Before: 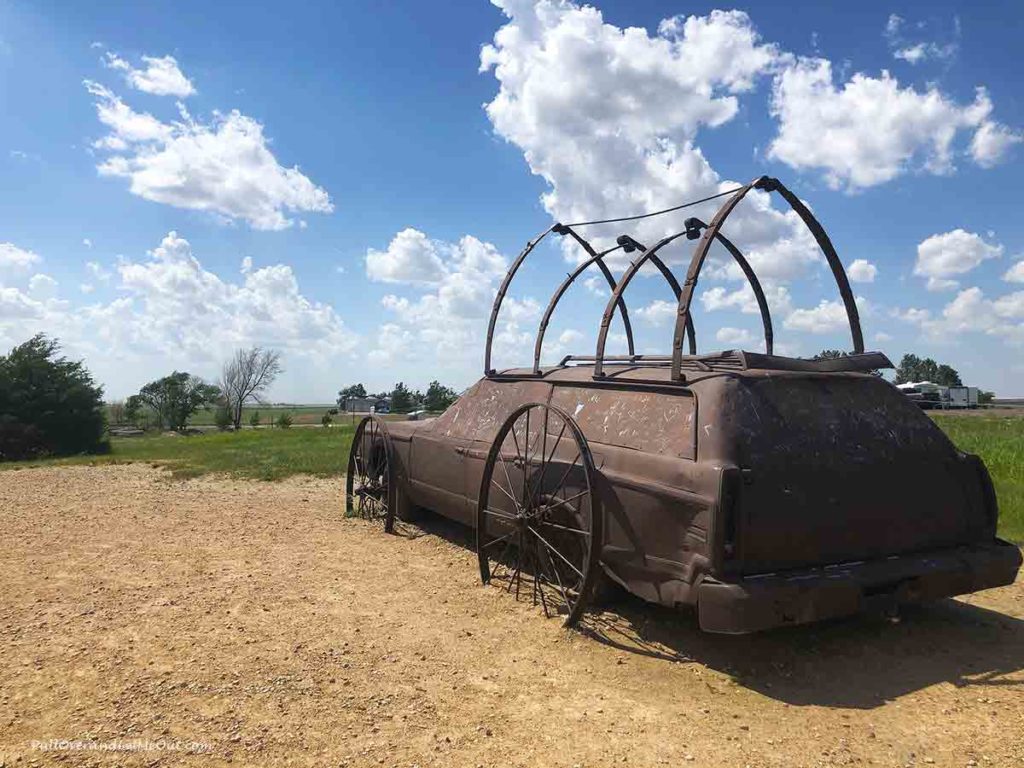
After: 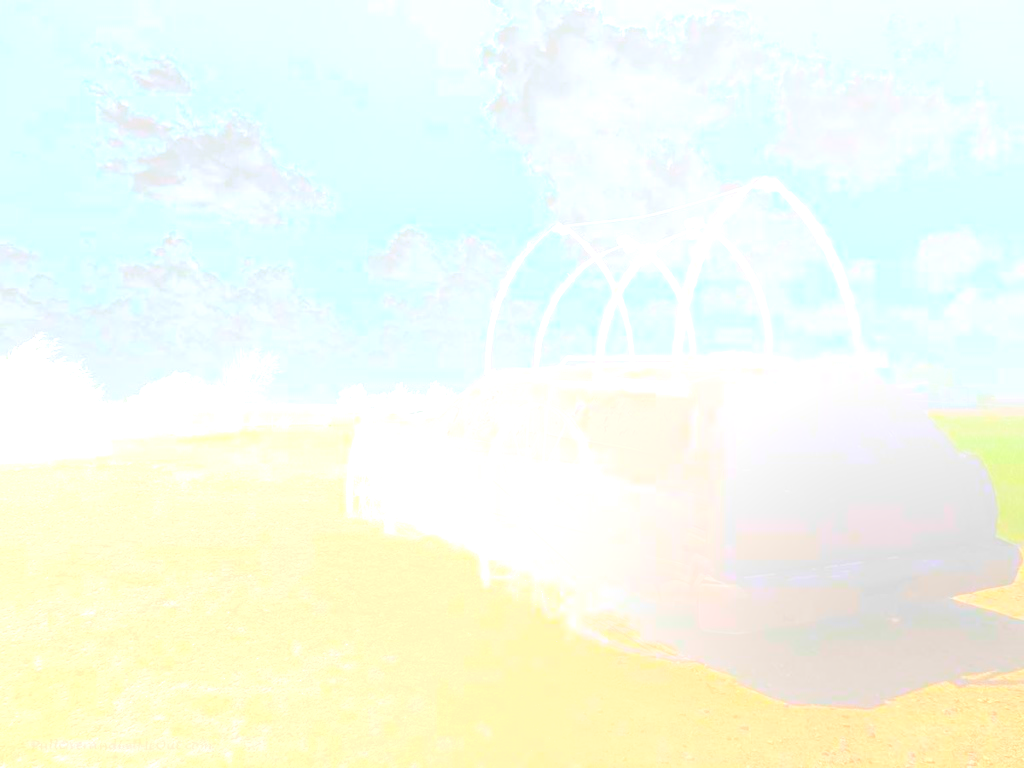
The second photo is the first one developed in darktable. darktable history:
bloom: size 70%, threshold 25%, strength 70%
exposure: black level correction 0, exposure 0.7 EV, compensate exposure bias true, compensate highlight preservation false
